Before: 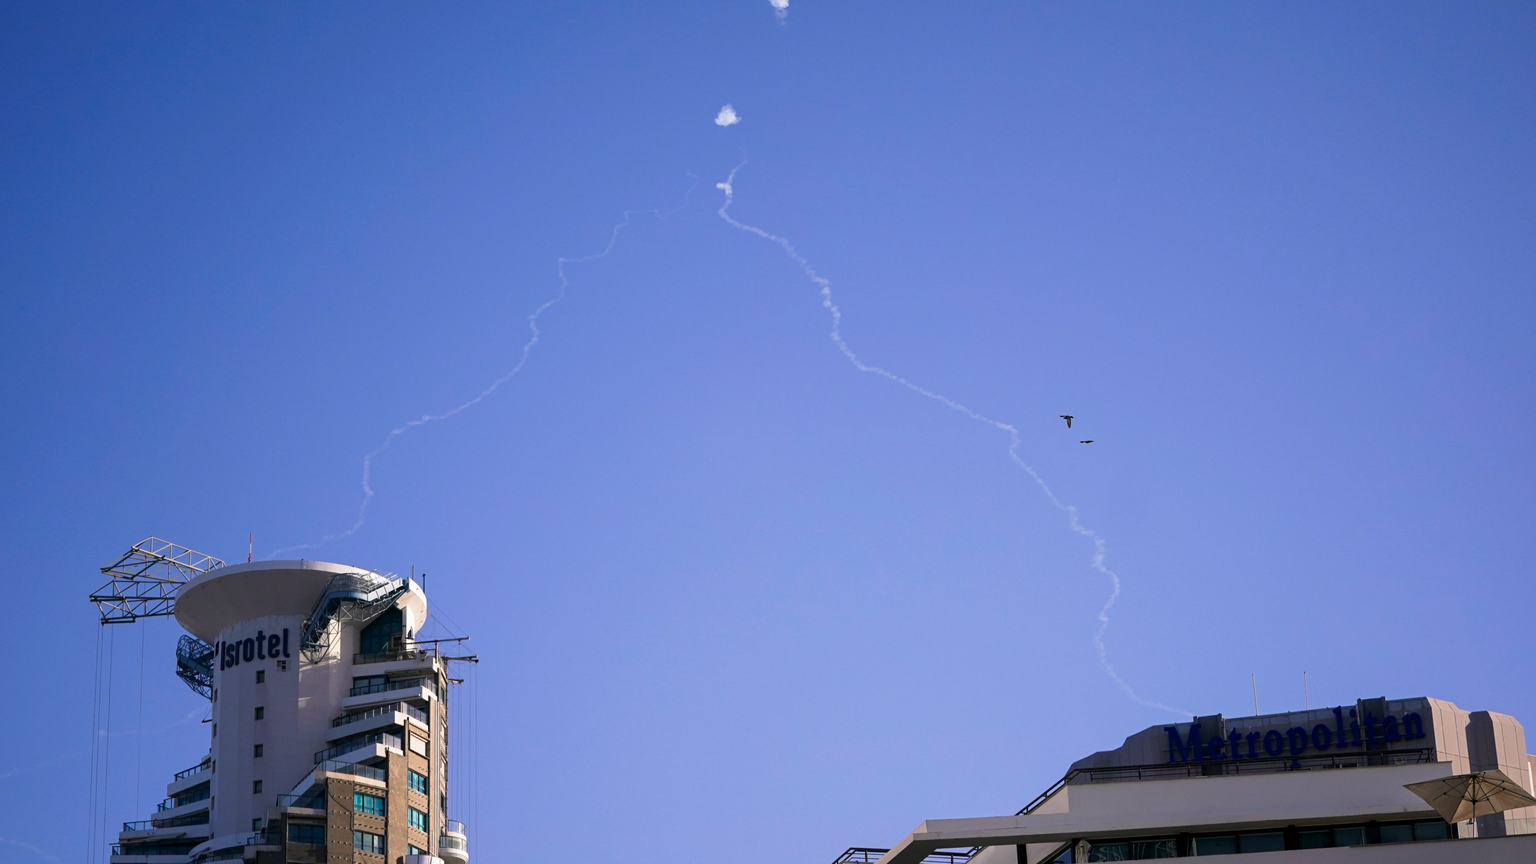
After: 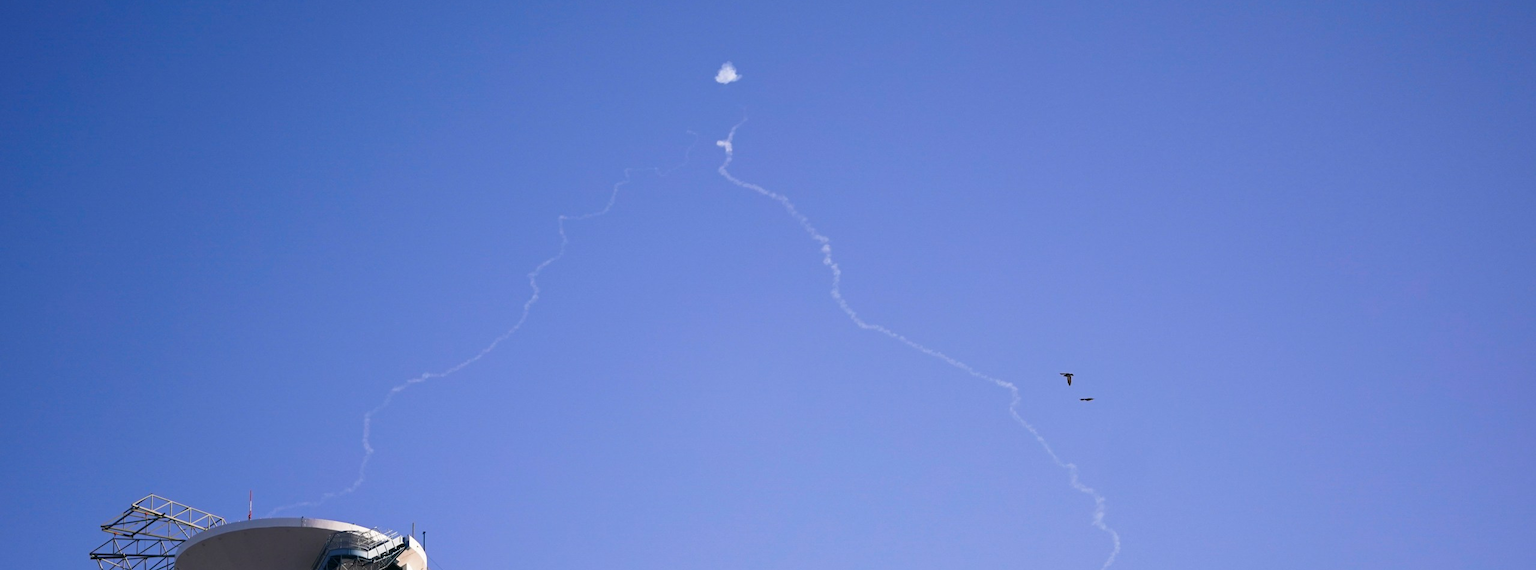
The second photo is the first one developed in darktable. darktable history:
crop and rotate: top 4.953%, bottom 28.962%
